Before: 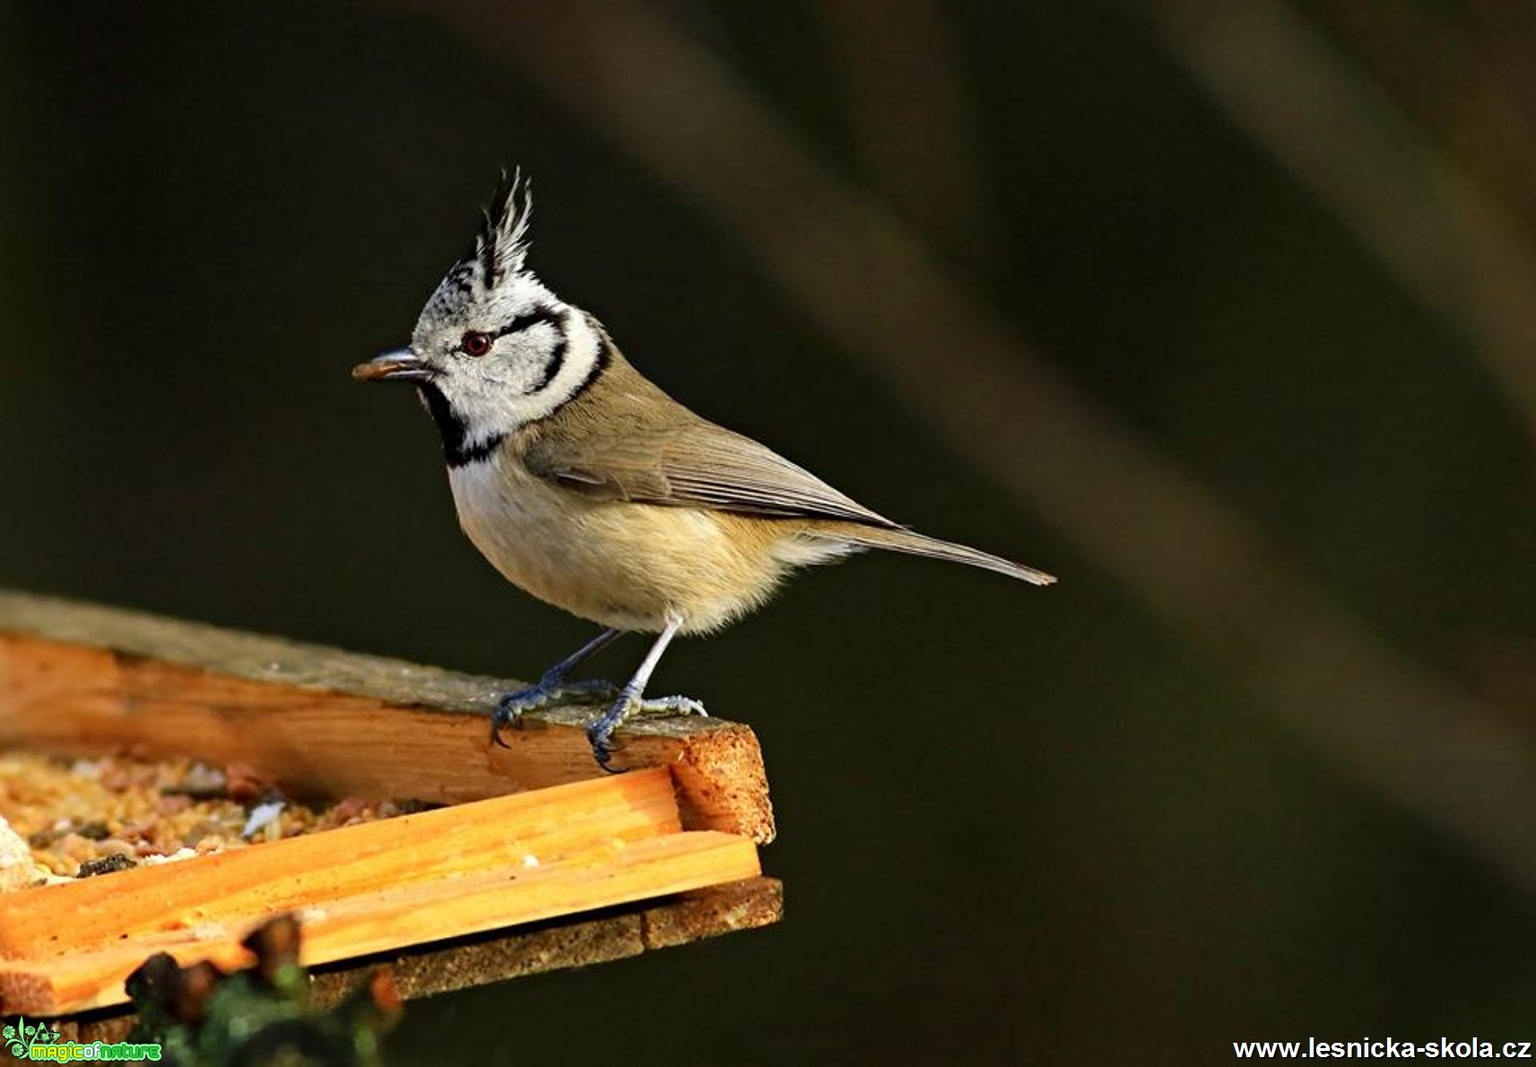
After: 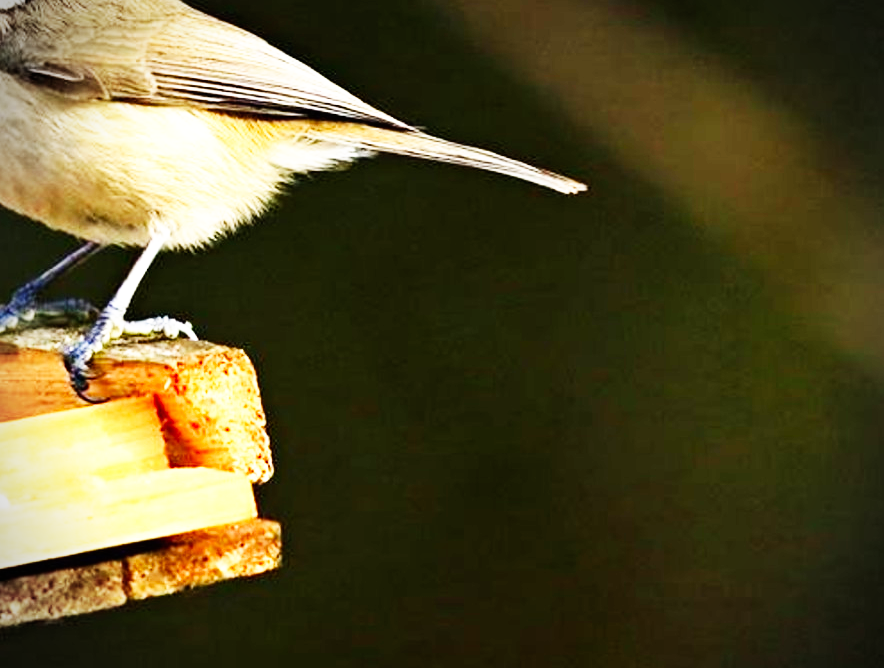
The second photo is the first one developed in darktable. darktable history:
vignetting: dithering 16-bit output
crop: left 34.56%, top 38.576%, right 13.796%, bottom 5.211%
exposure: exposure 0.584 EV, compensate exposure bias true, compensate highlight preservation false
base curve: curves: ch0 [(0, 0) (0.007, 0.004) (0.027, 0.03) (0.046, 0.07) (0.207, 0.54) (0.442, 0.872) (0.673, 0.972) (1, 1)], preserve colors none
